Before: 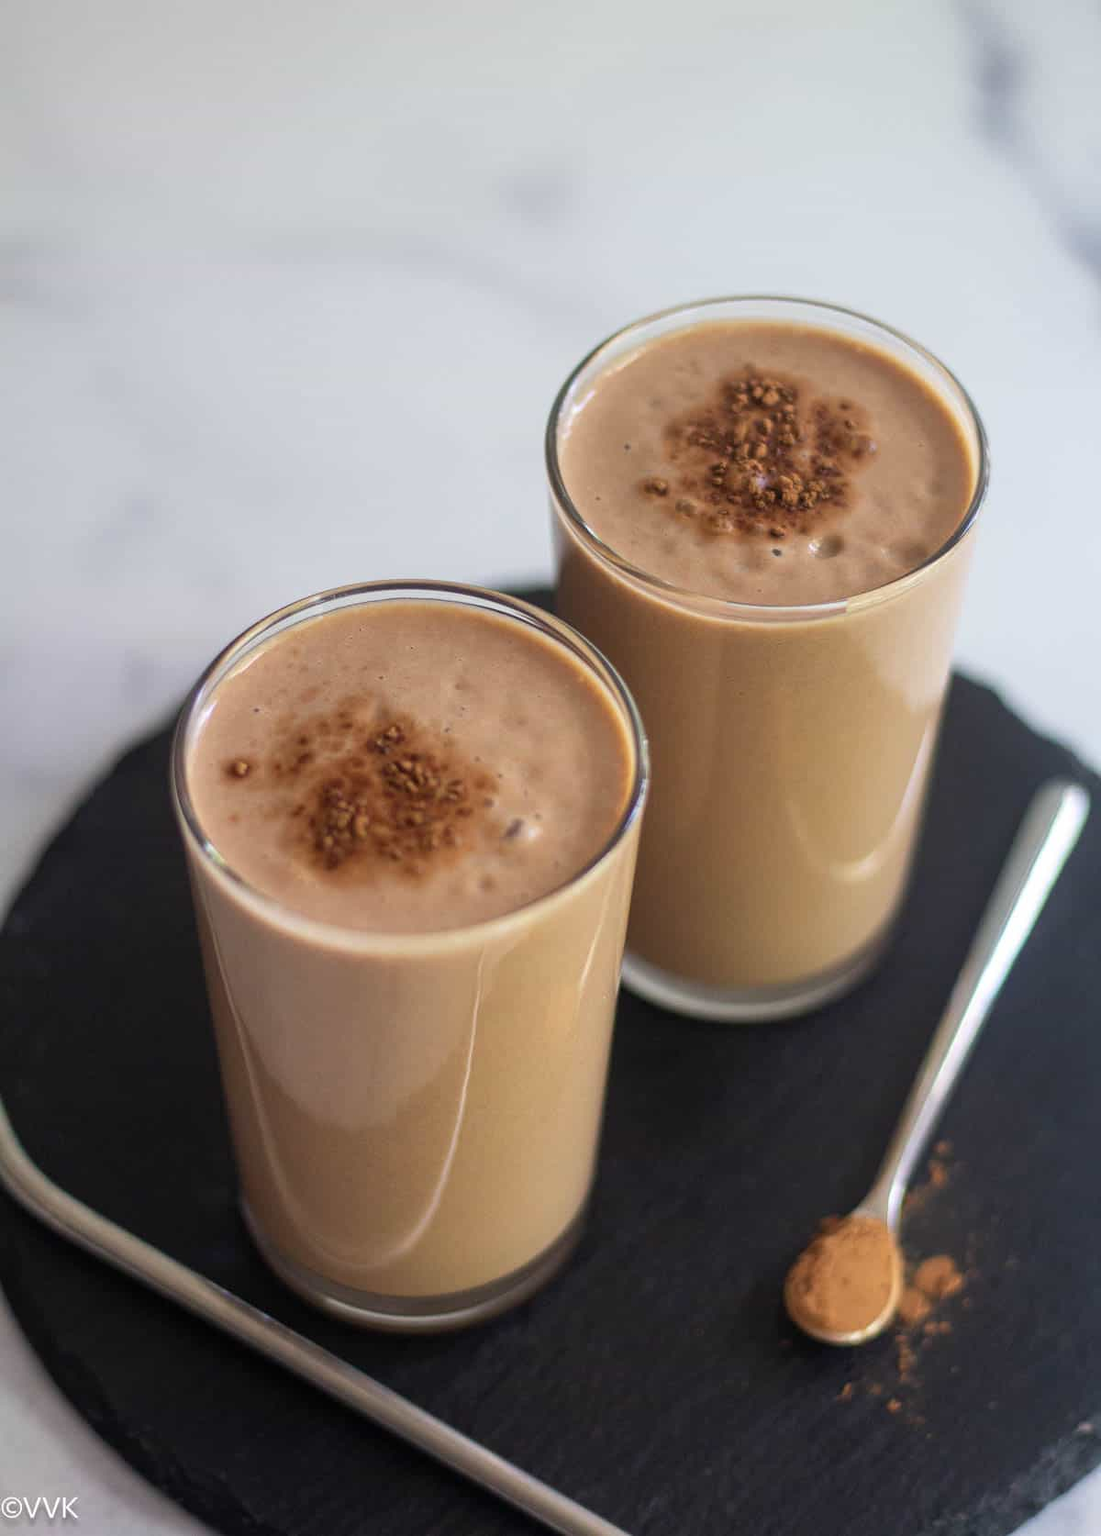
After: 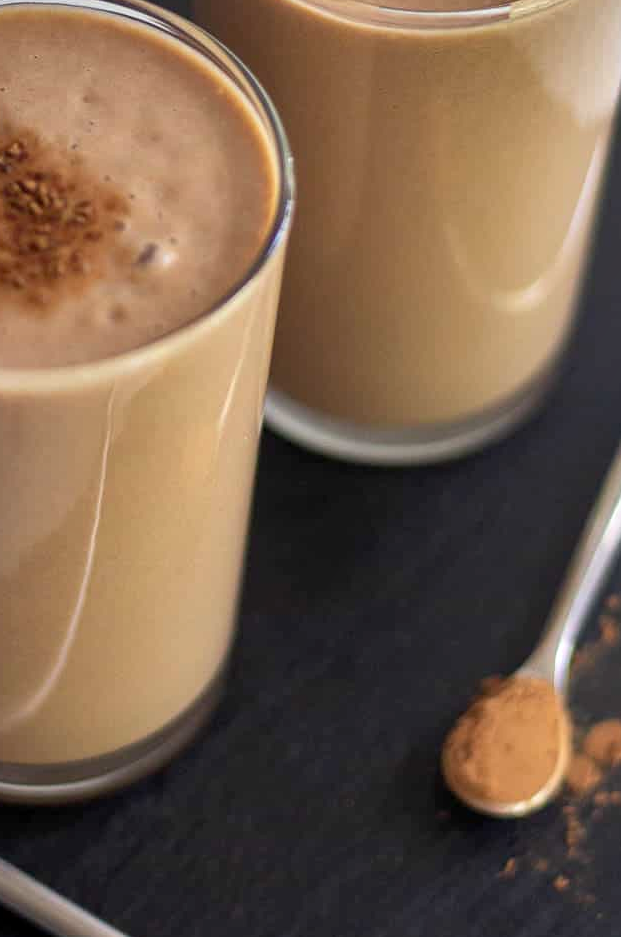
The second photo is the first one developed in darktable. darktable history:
shadows and highlights: shadows 20.91, highlights -82.73, soften with gaussian
exposure: black level correction 0.002, exposure 0.15 EV, compensate highlight preservation false
crop: left 34.479%, top 38.822%, right 13.718%, bottom 5.172%
